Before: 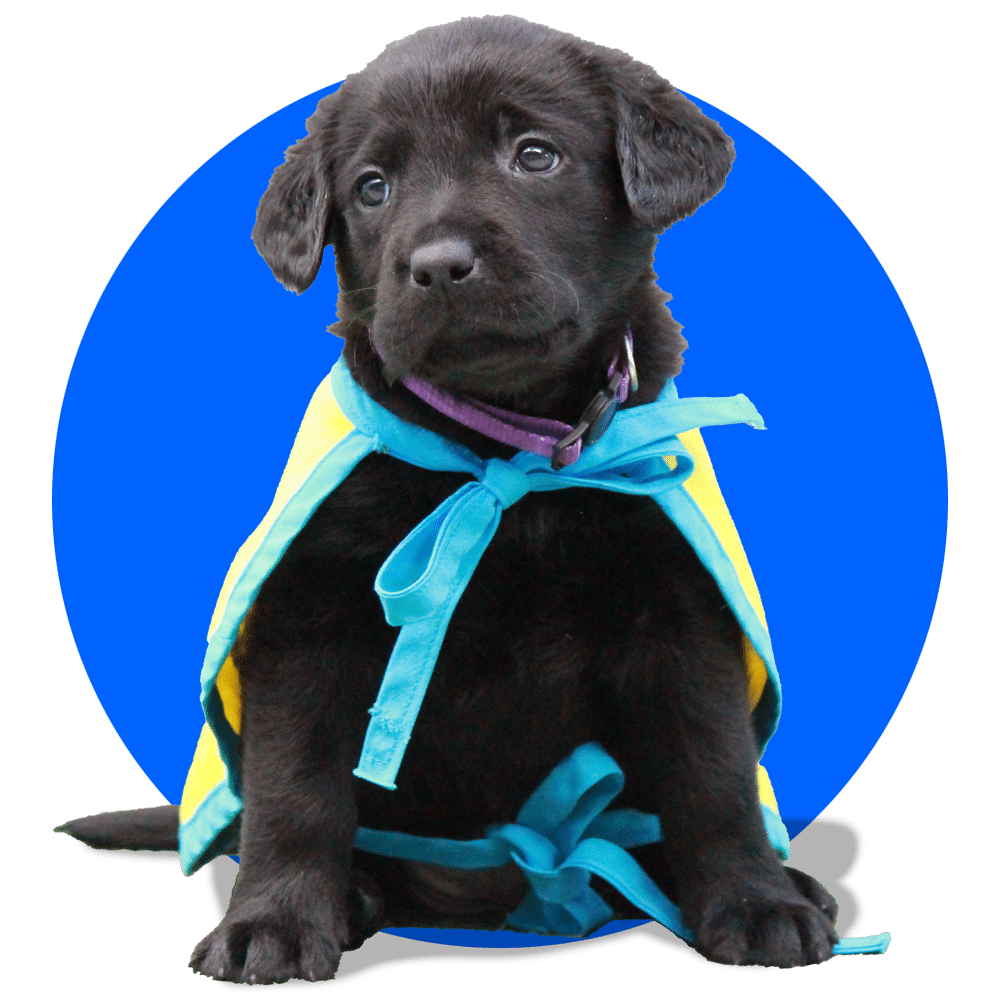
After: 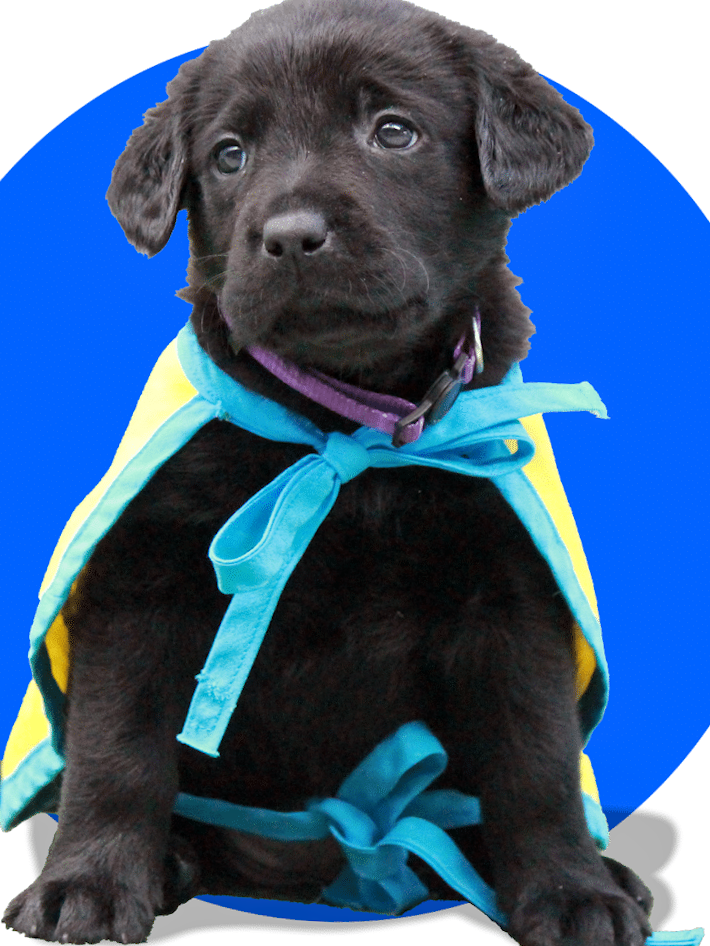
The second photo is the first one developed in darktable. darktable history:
crop and rotate: angle -3.27°, left 14.277%, top 0.028%, right 10.766%, bottom 0.028%
local contrast: highlights 100%, shadows 100%, detail 120%, midtone range 0.2
